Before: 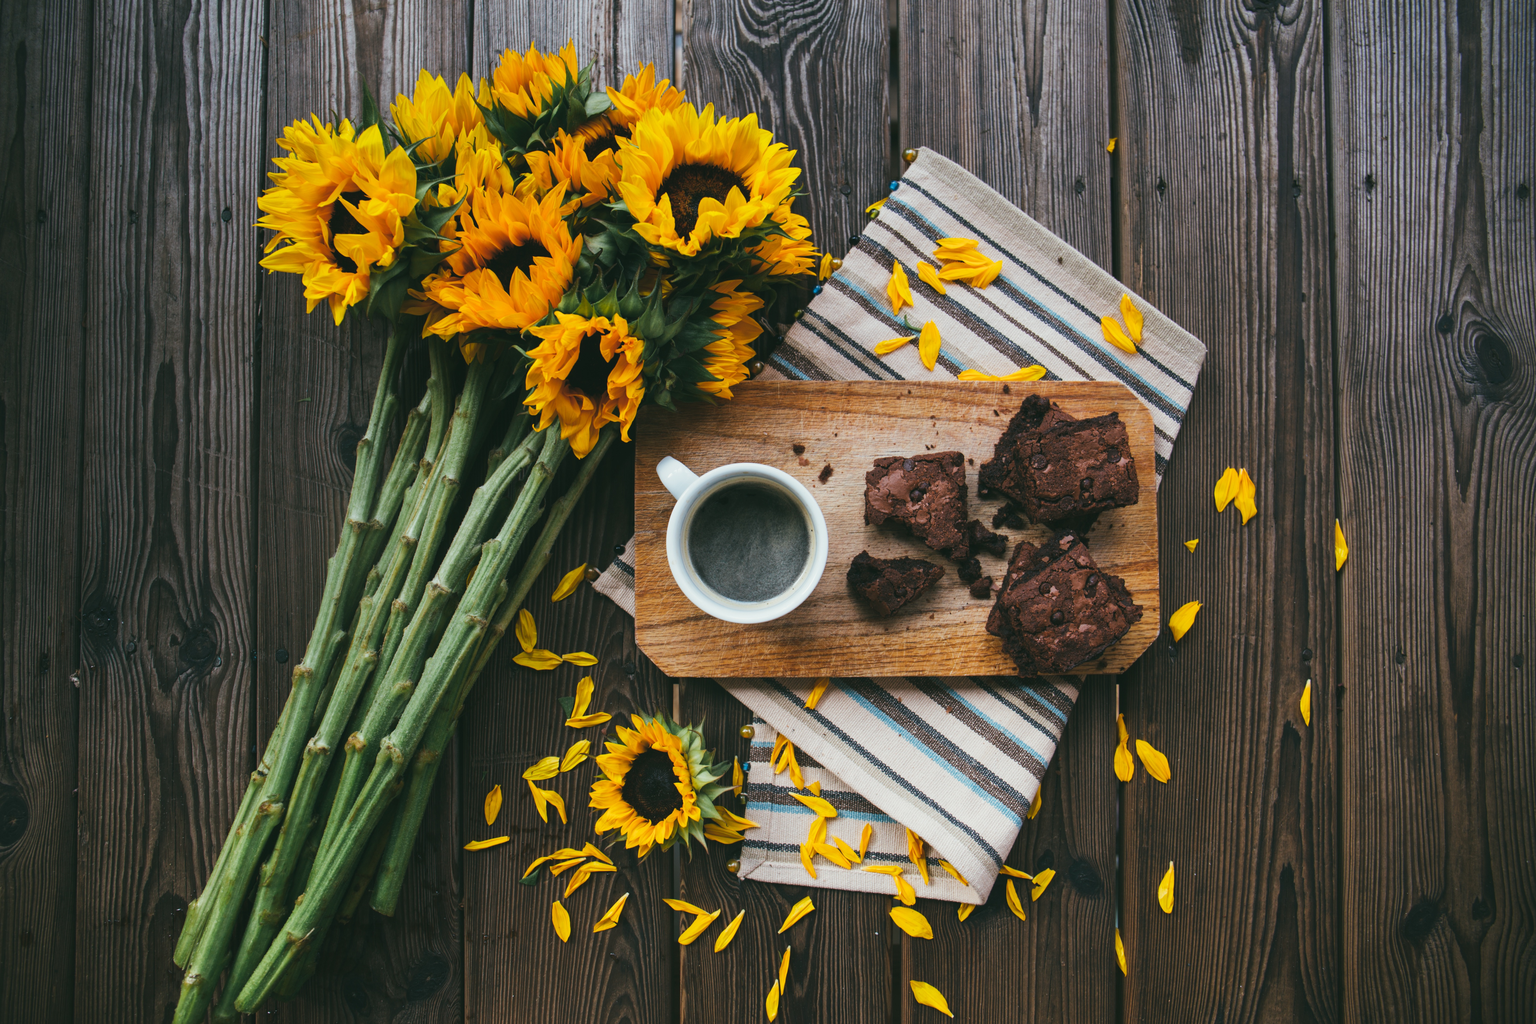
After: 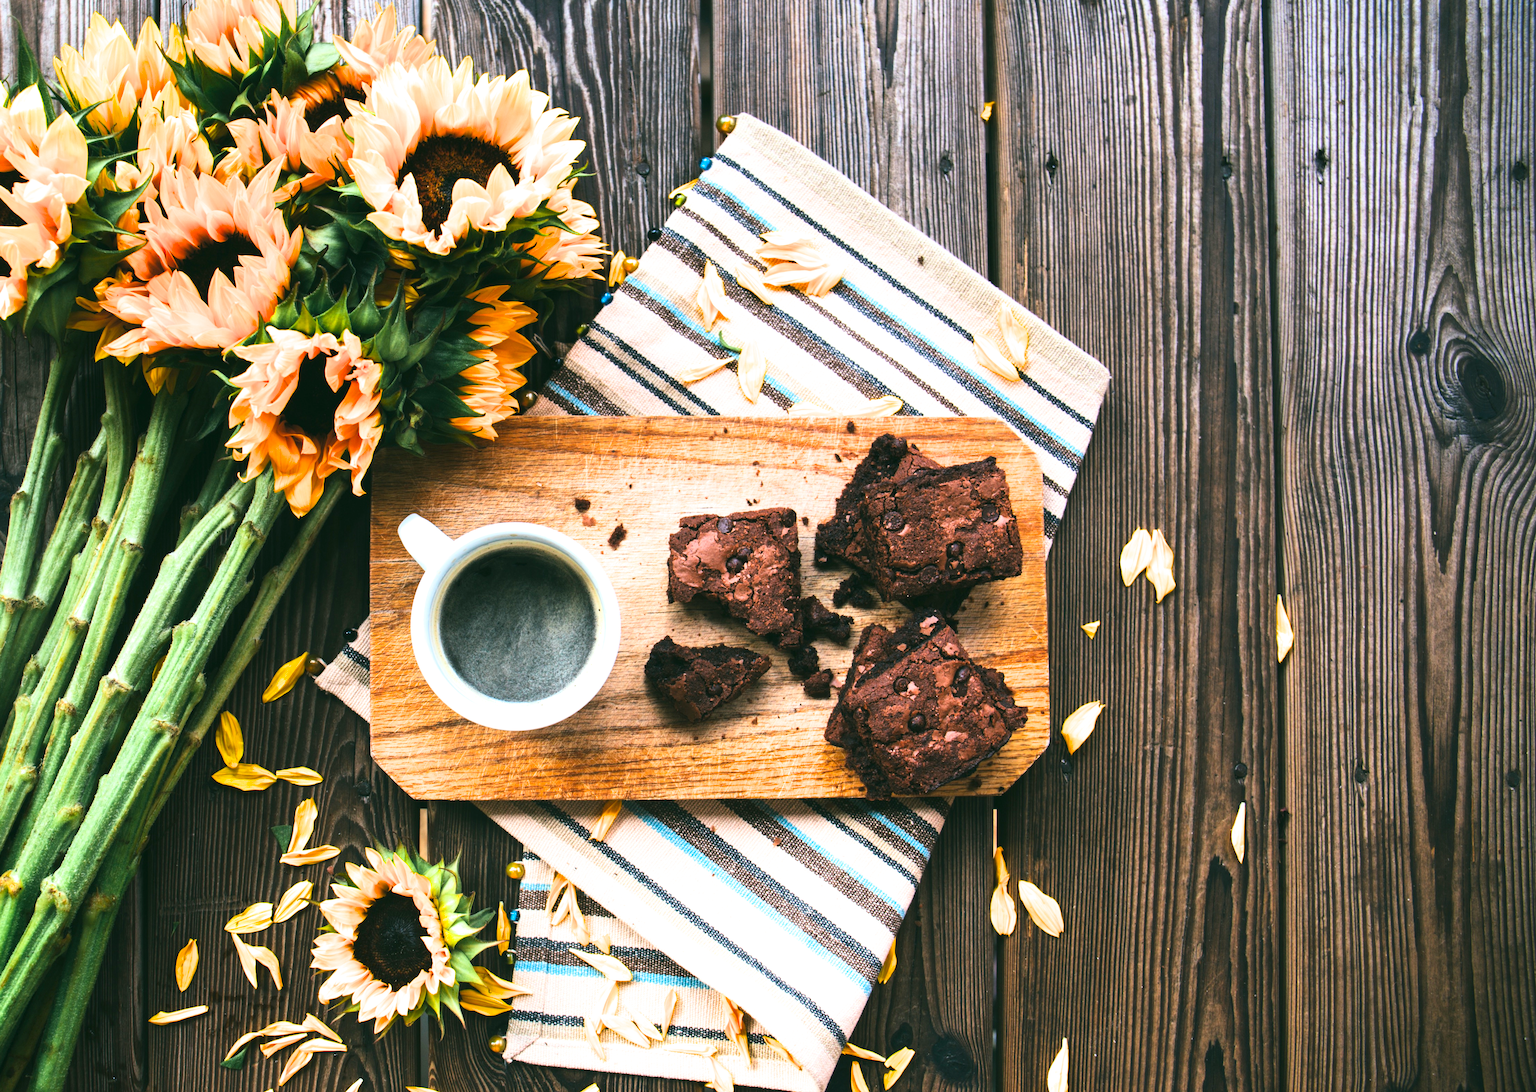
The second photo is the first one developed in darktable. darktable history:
exposure: black level correction 0, exposure 1.2 EV, compensate highlight preservation false
contrast brightness saturation: contrast 0.169, saturation 0.328
filmic rgb: black relative exposure -12.02 EV, white relative exposure 2.82 EV, target black luminance 0%, hardness 8.07, latitude 69.47%, contrast 1.137, highlights saturation mix 10.06%, shadows ↔ highlights balance -0.392%
crop: left 22.73%, top 5.824%, bottom 11.728%
